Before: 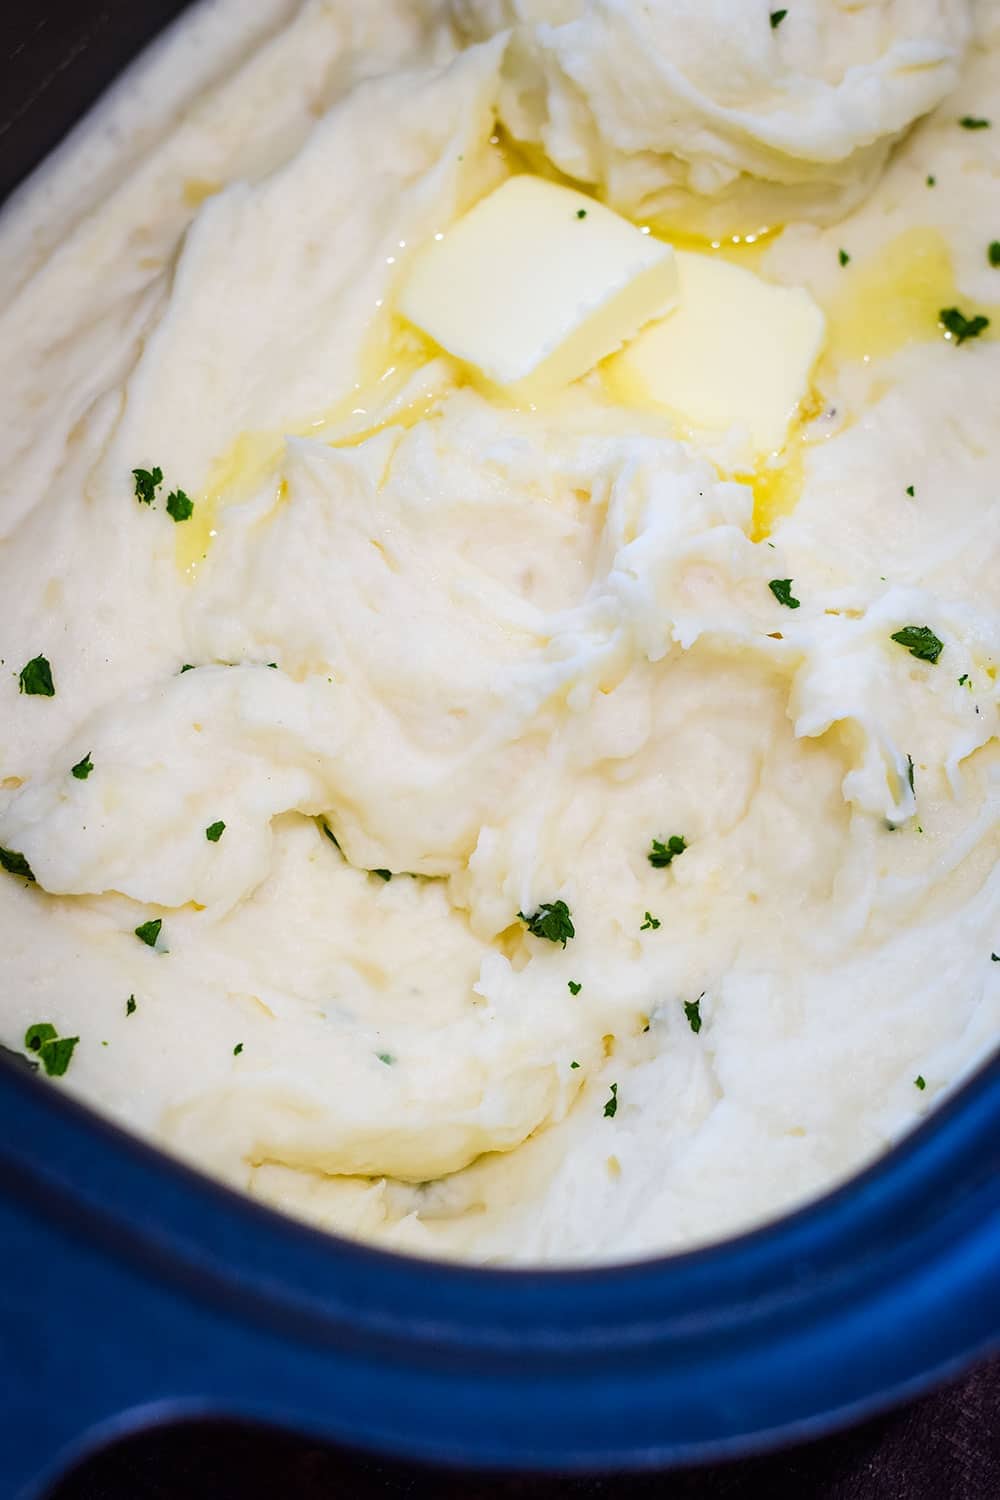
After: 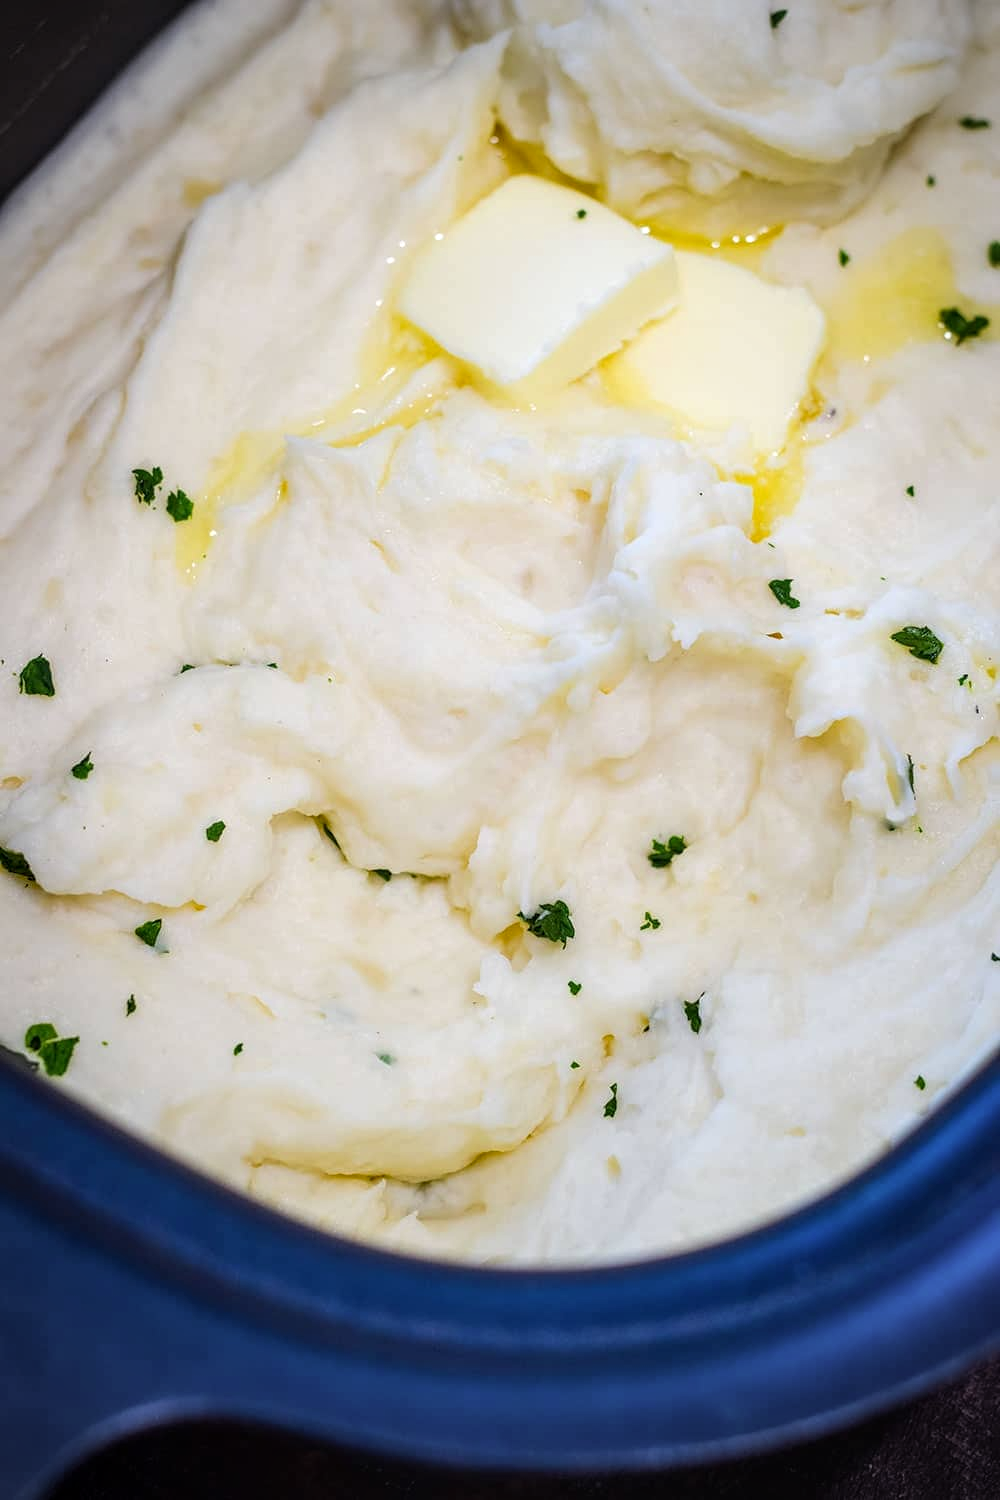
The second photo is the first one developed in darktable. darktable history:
local contrast: on, module defaults
vignetting: fall-off radius 61.03%, brightness -0.575
